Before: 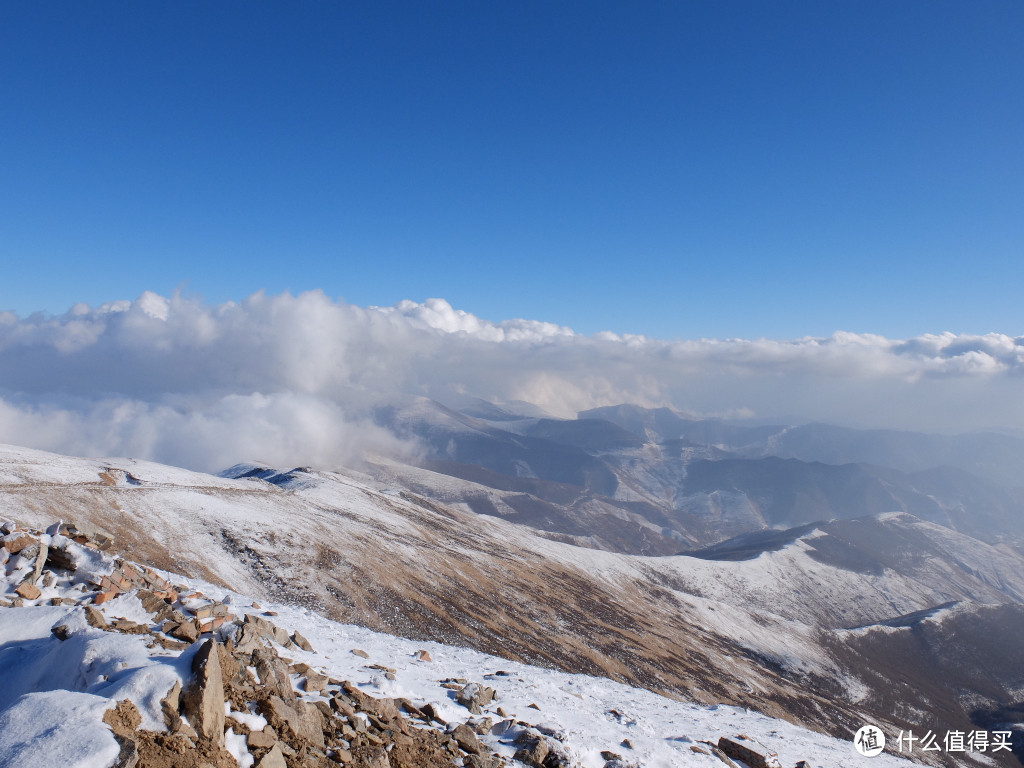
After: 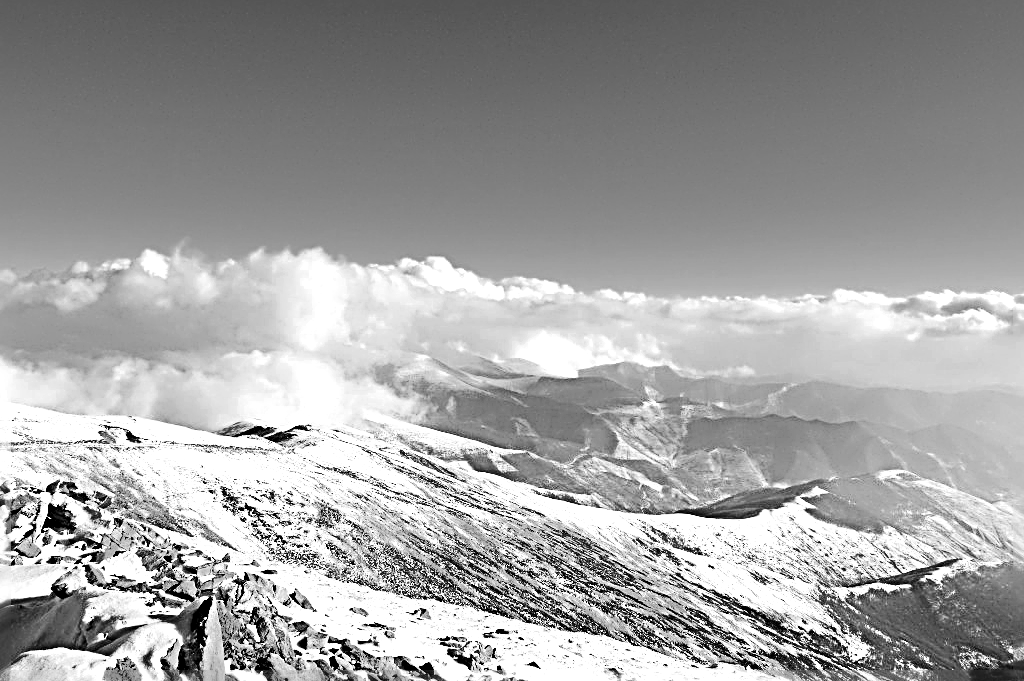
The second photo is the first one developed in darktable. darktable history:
color zones: curves: ch0 [(0.002, 0.429) (0.121, 0.212) (0.198, 0.113) (0.276, 0.344) (0.331, 0.541) (0.41, 0.56) (0.482, 0.289) (0.619, 0.227) (0.721, 0.18) (0.821, 0.435) (0.928, 0.555) (1, 0.587)]; ch1 [(0, 0) (0.143, 0) (0.286, 0) (0.429, 0) (0.571, 0) (0.714, 0) (0.857, 0)]
local contrast: highlights 106%, shadows 98%, detail 119%, midtone range 0.2
exposure: black level correction 0, exposure 1.199 EV, compensate highlight preservation false
crop and rotate: top 5.516%, bottom 5.717%
sharpen: radius 4.019, amount 1.992
color correction: highlights b* 0.027, saturation 0.797
contrast brightness saturation: contrast 0.282
